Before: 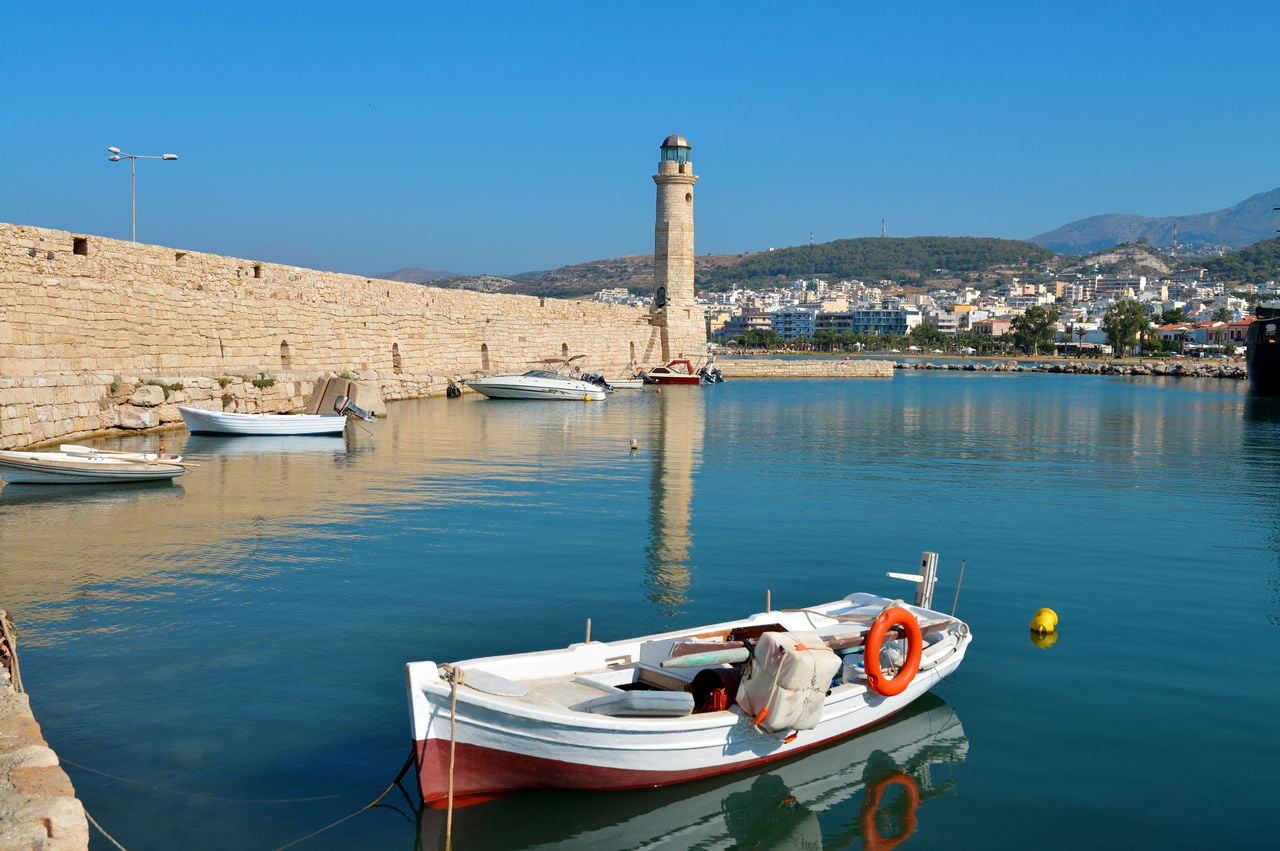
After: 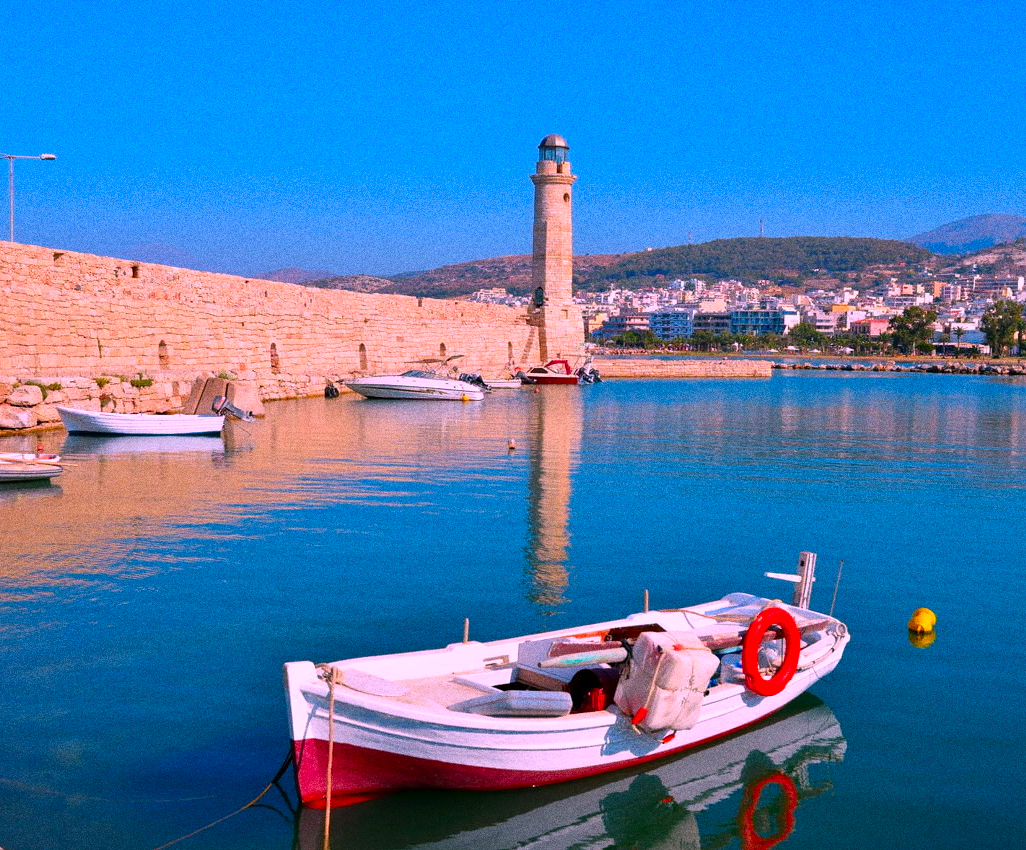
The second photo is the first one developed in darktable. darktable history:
color correction: highlights a* 19.5, highlights b* -11.53, saturation 1.69
crop and rotate: left 9.597%, right 10.195%
grain: coarseness 0.09 ISO, strength 40%
